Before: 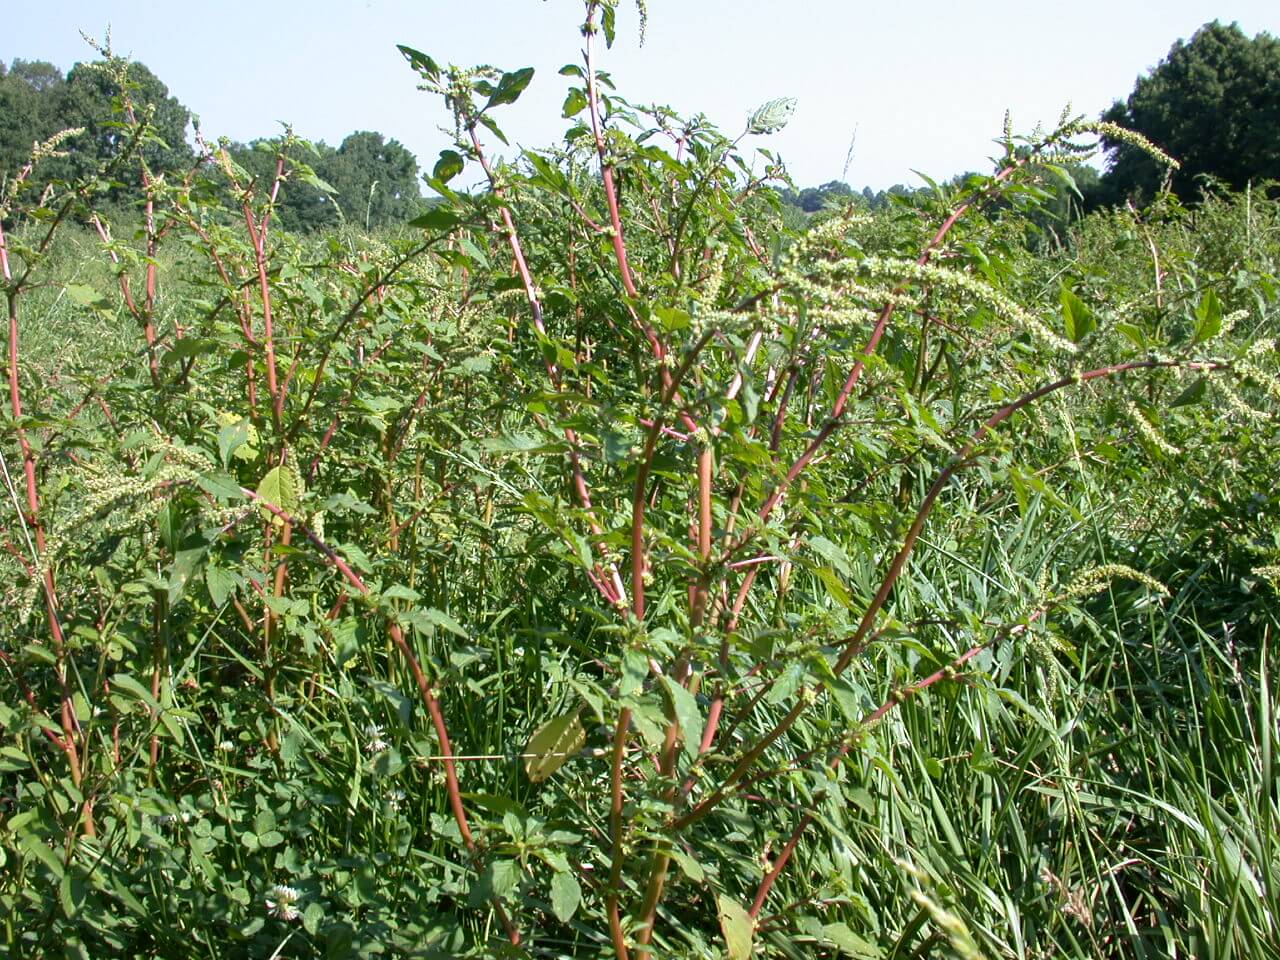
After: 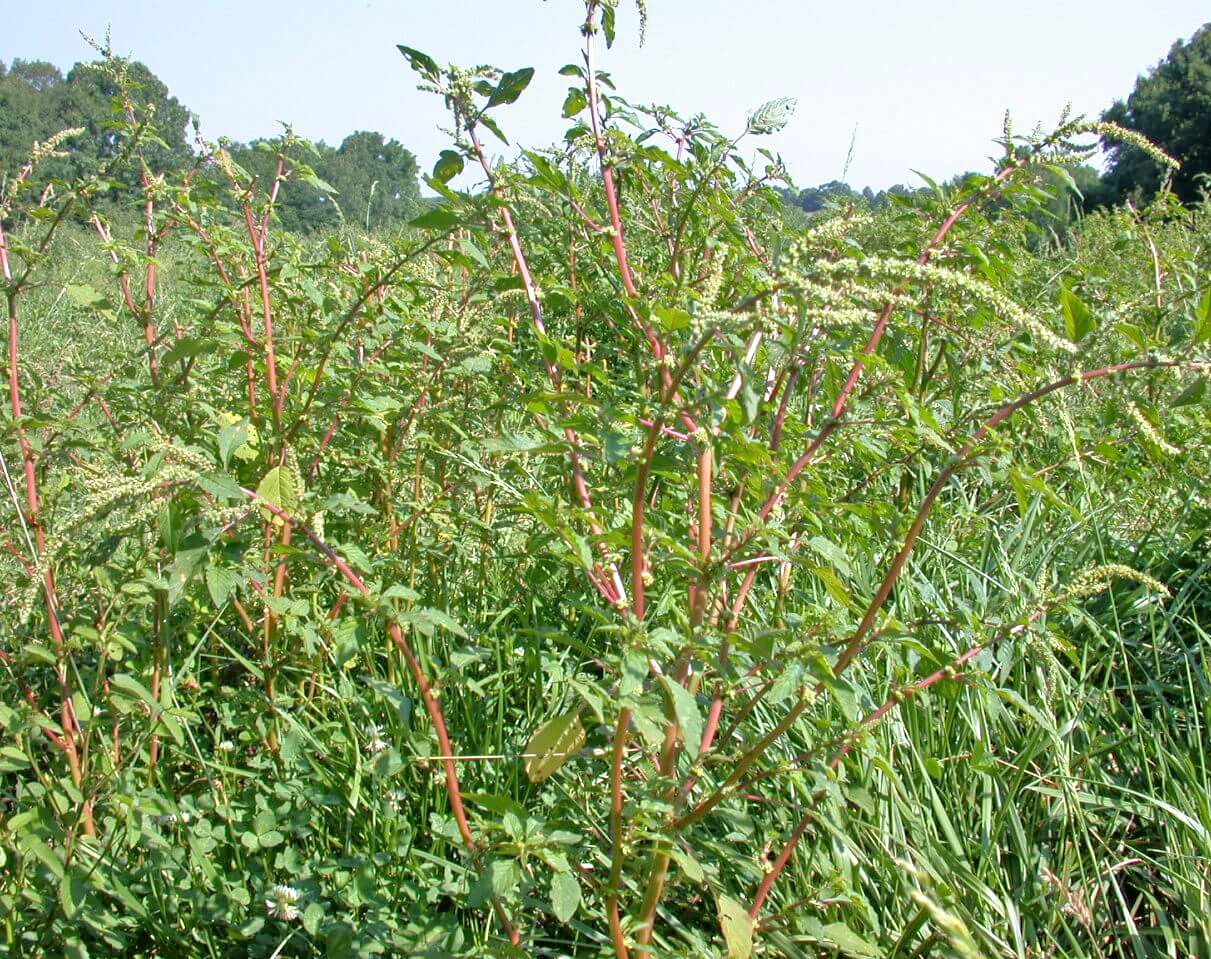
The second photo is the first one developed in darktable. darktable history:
crop and rotate: left 0%, right 5.357%
tone equalizer: -7 EV 0.151 EV, -6 EV 0.606 EV, -5 EV 1.14 EV, -4 EV 1.29 EV, -3 EV 1.16 EV, -2 EV 0.6 EV, -1 EV 0.166 EV
